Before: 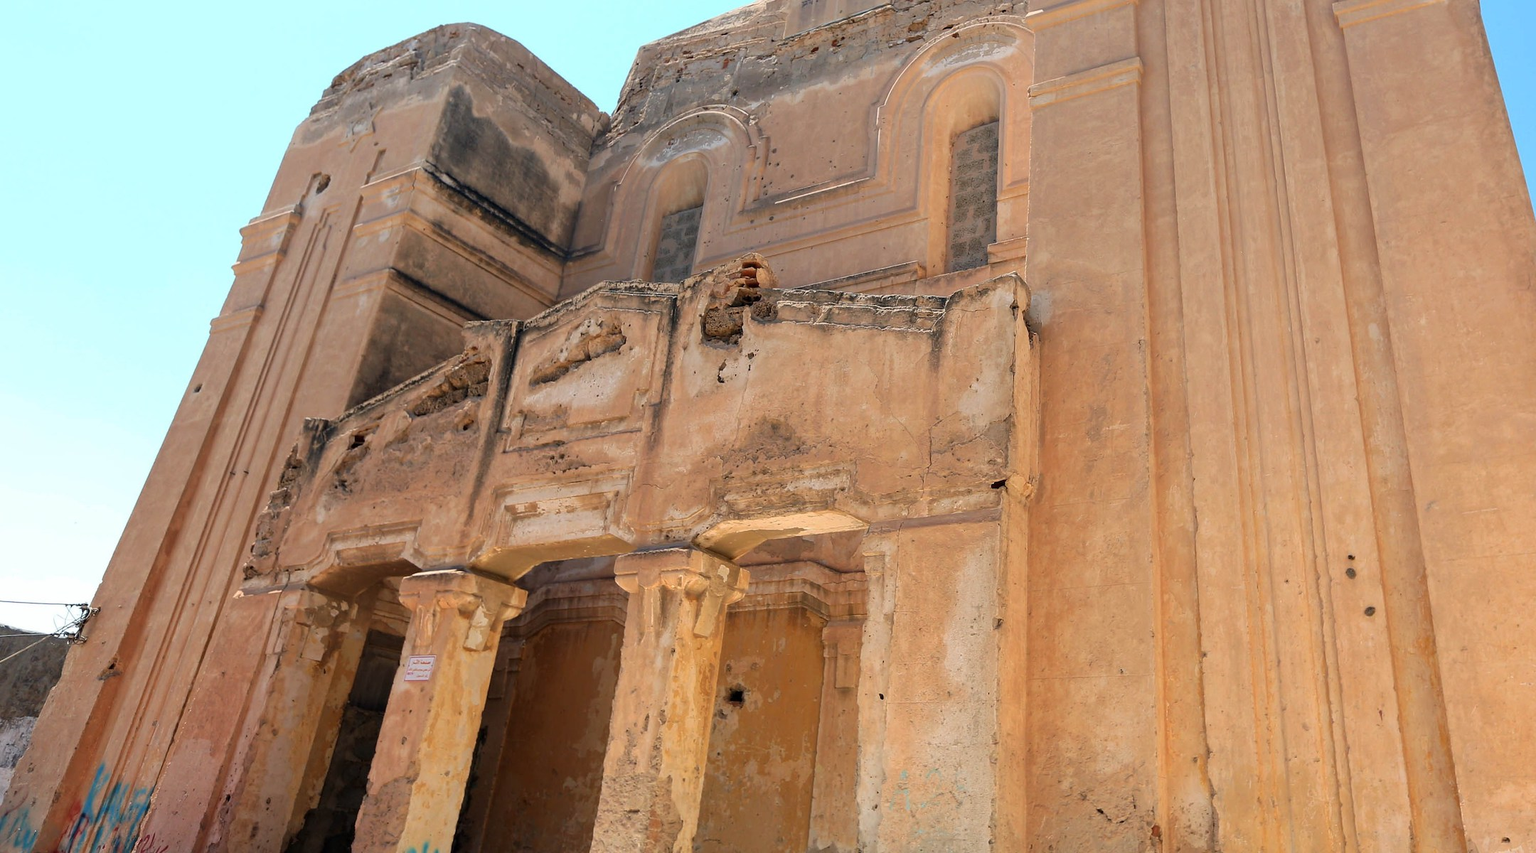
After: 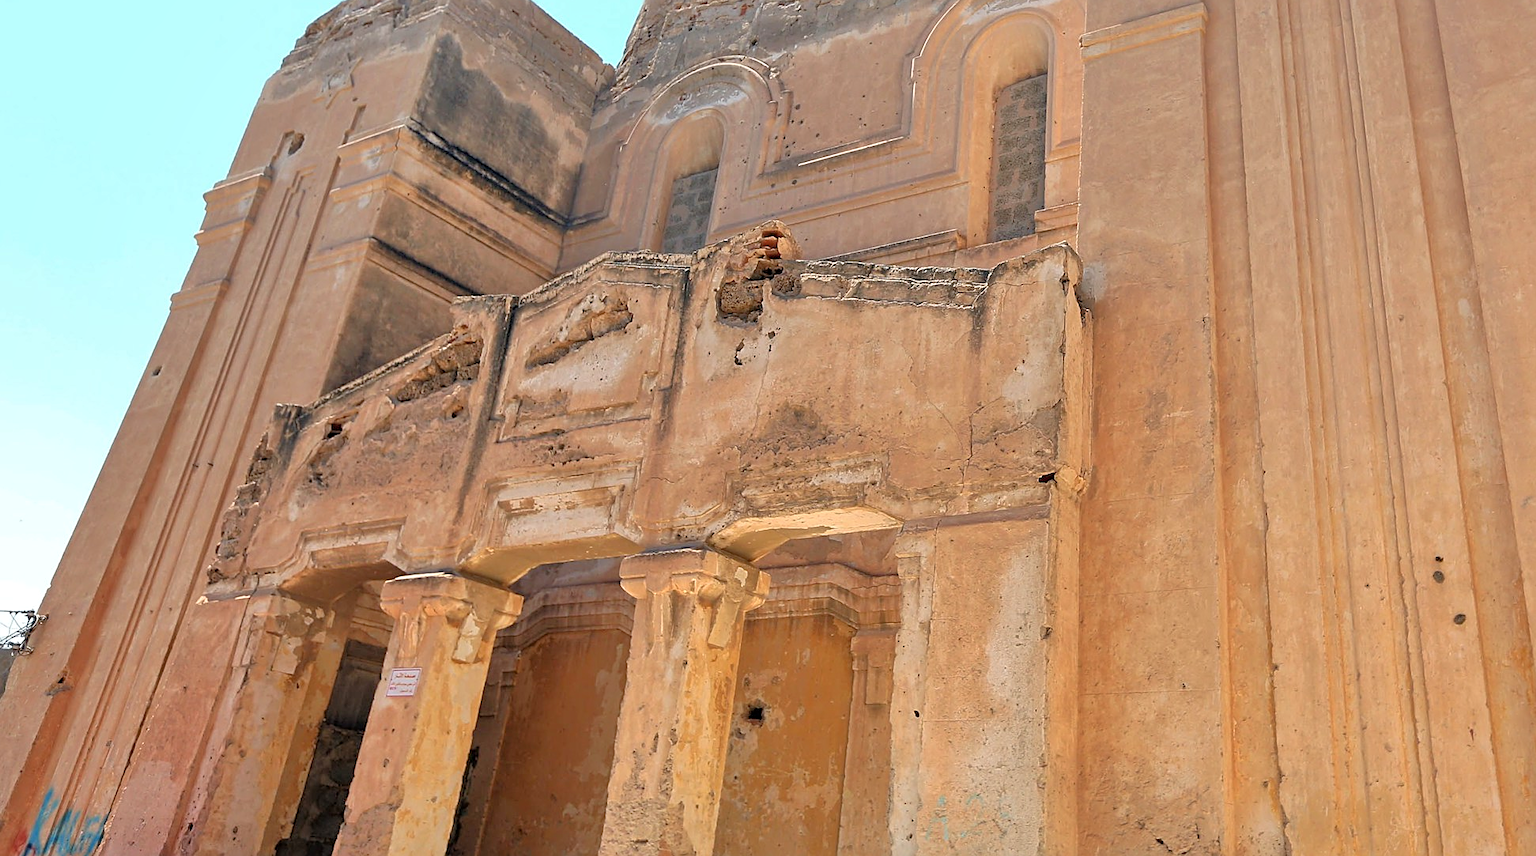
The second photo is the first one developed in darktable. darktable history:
crop: left 3.738%, top 6.451%, right 6.271%, bottom 3.298%
shadows and highlights: shadows 9.75, white point adjustment 0.817, highlights -39.67, highlights color adjustment 42.39%
sharpen: on, module defaults
tone equalizer: -7 EV 0.147 EV, -6 EV 0.562 EV, -5 EV 1.12 EV, -4 EV 1.31 EV, -3 EV 1.13 EV, -2 EV 0.6 EV, -1 EV 0.153 EV
